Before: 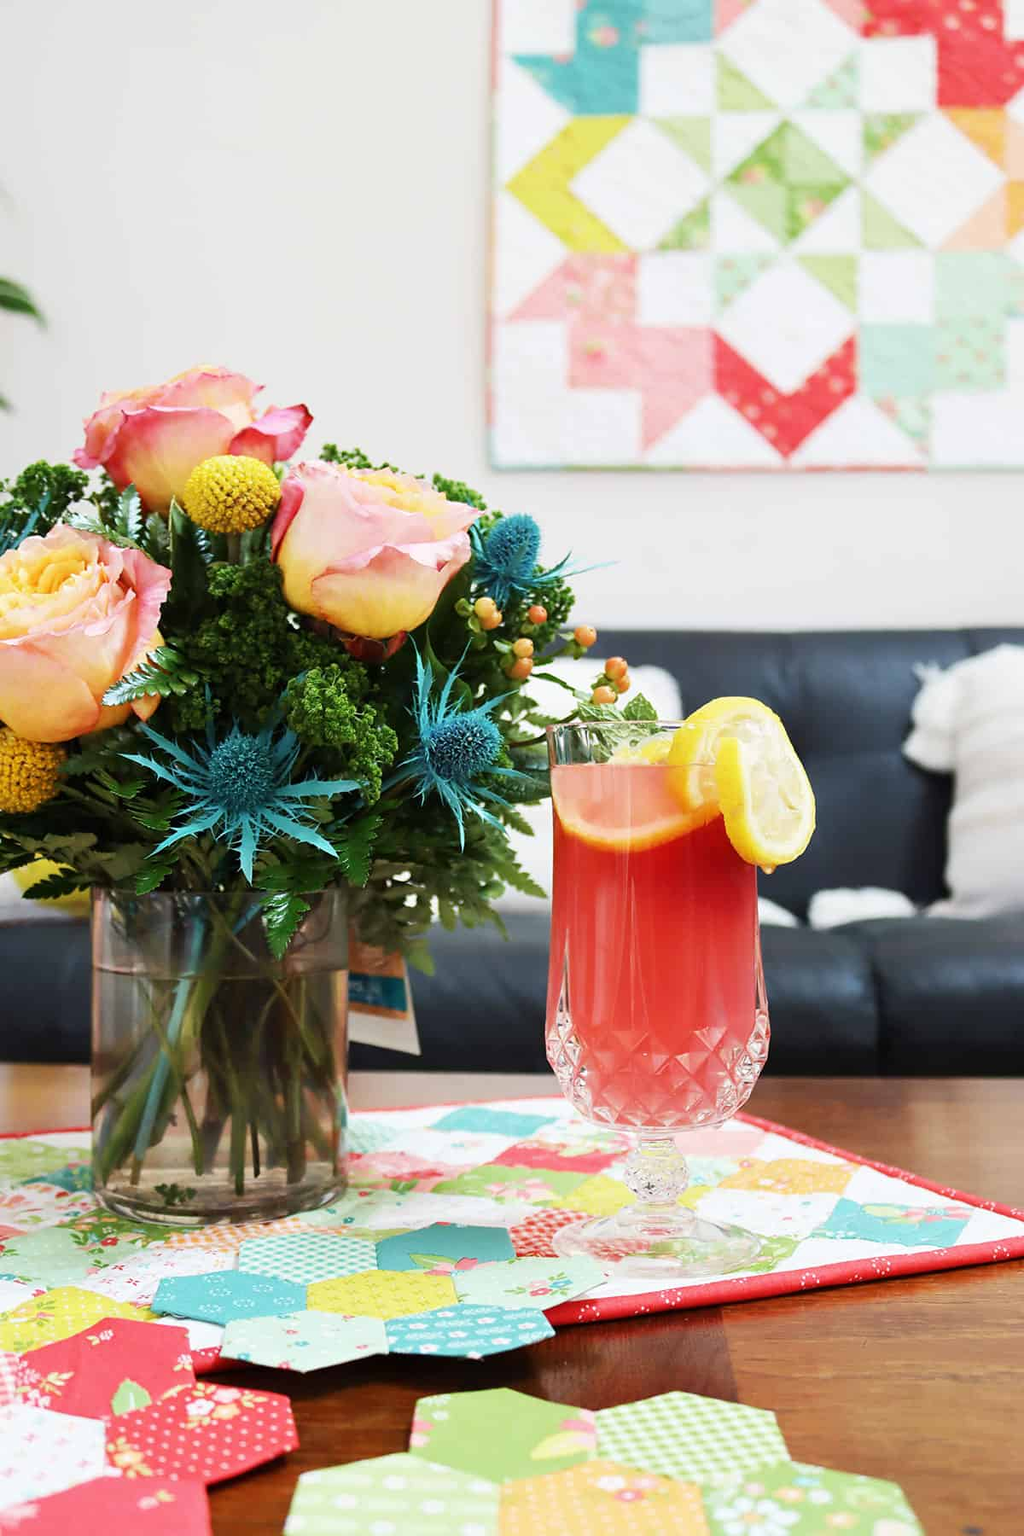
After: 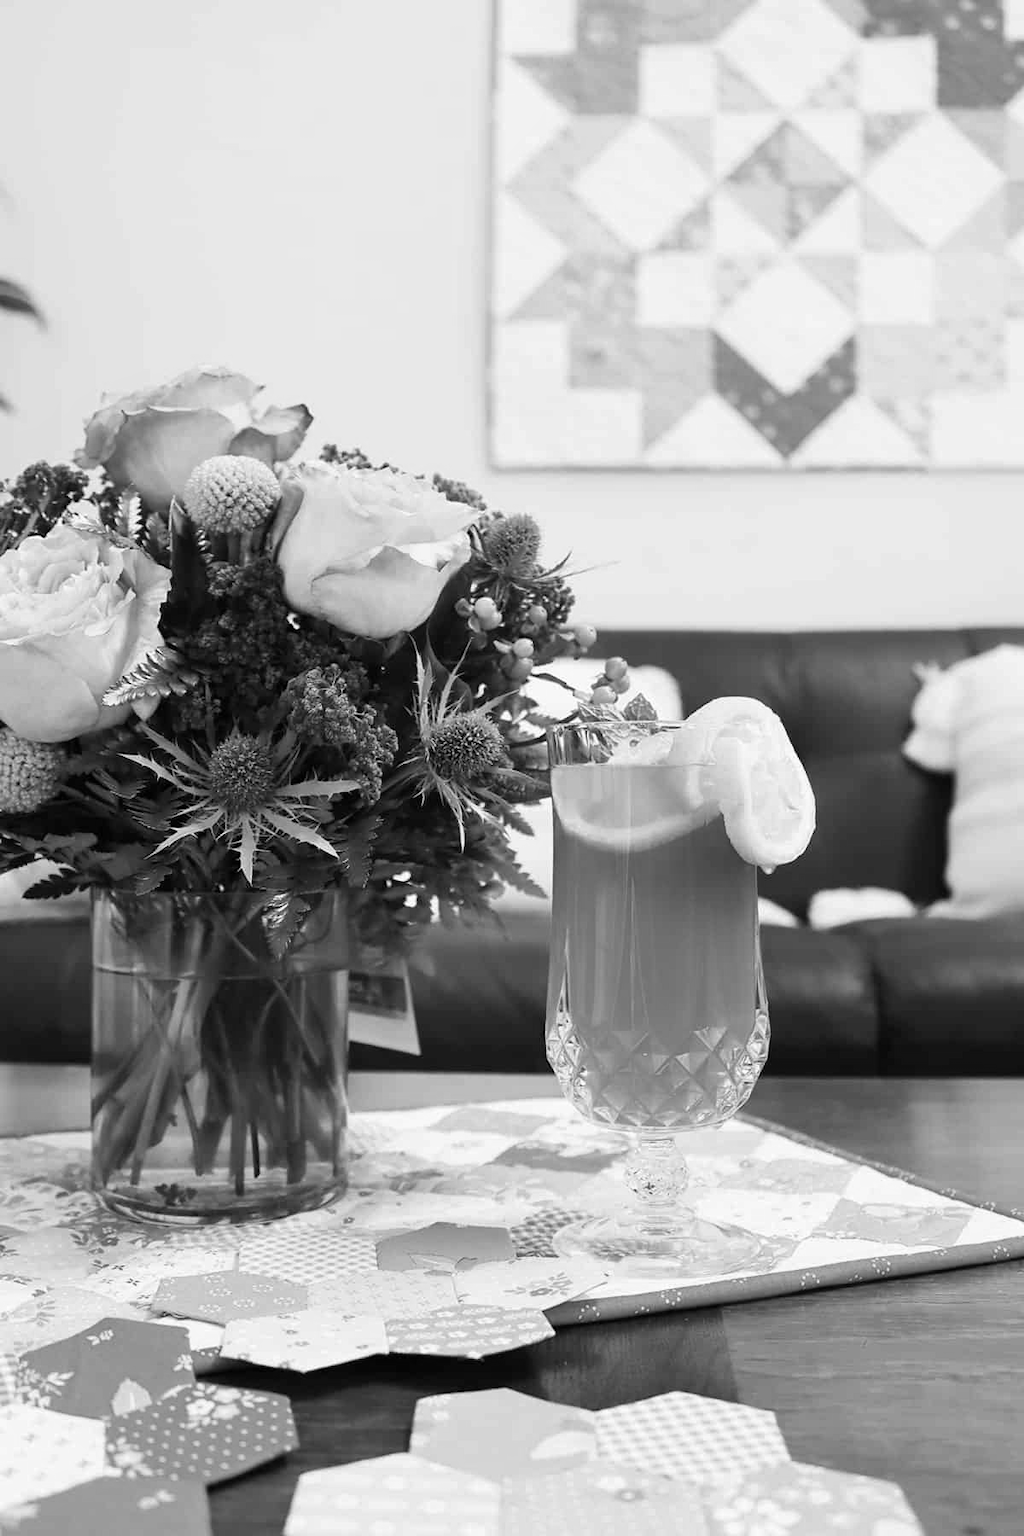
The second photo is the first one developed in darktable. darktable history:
monochrome: on, module defaults
base curve: curves: ch0 [(0, 0) (0.472, 0.455) (1, 1)], preserve colors none
